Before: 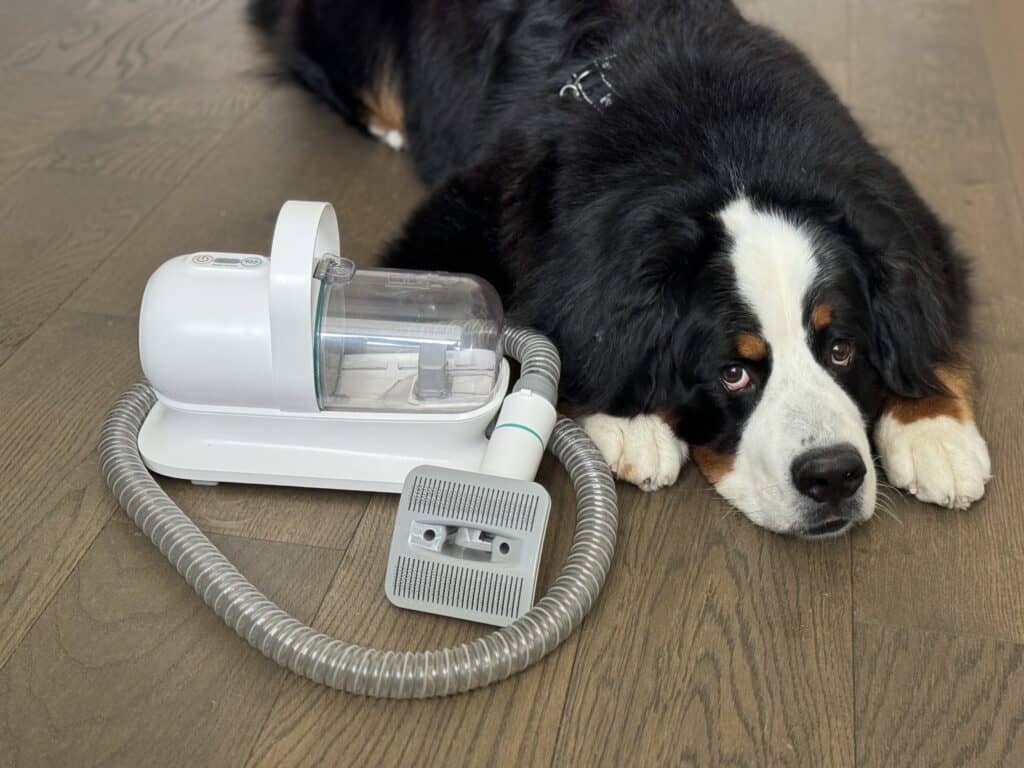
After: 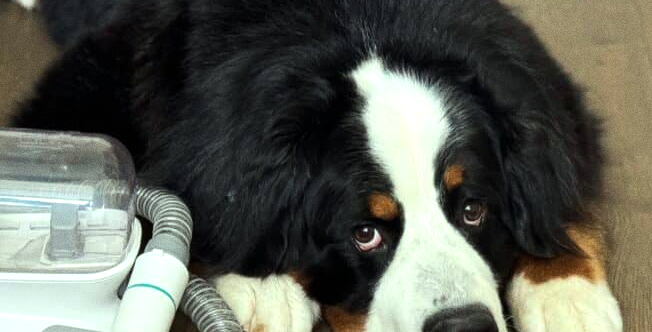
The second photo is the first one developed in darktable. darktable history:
tone equalizer: -8 EV -0.417 EV, -7 EV -0.389 EV, -6 EV -0.333 EV, -5 EV -0.222 EV, -3 EV 0.222 EV, -2 EV 0.333 EV, -1 EV 0.389 EV, +0 EV 0.417 EV, edges refinement/feathering 500, mask exposure compensation -1.25 EV, preserve details no
crop: left 36.005%, top 18.293%, right 0.31%, bottom 38.444%
grain: coarseness 0.09 ISO
color correction: highlights a* -8, highlights b* 3.1
